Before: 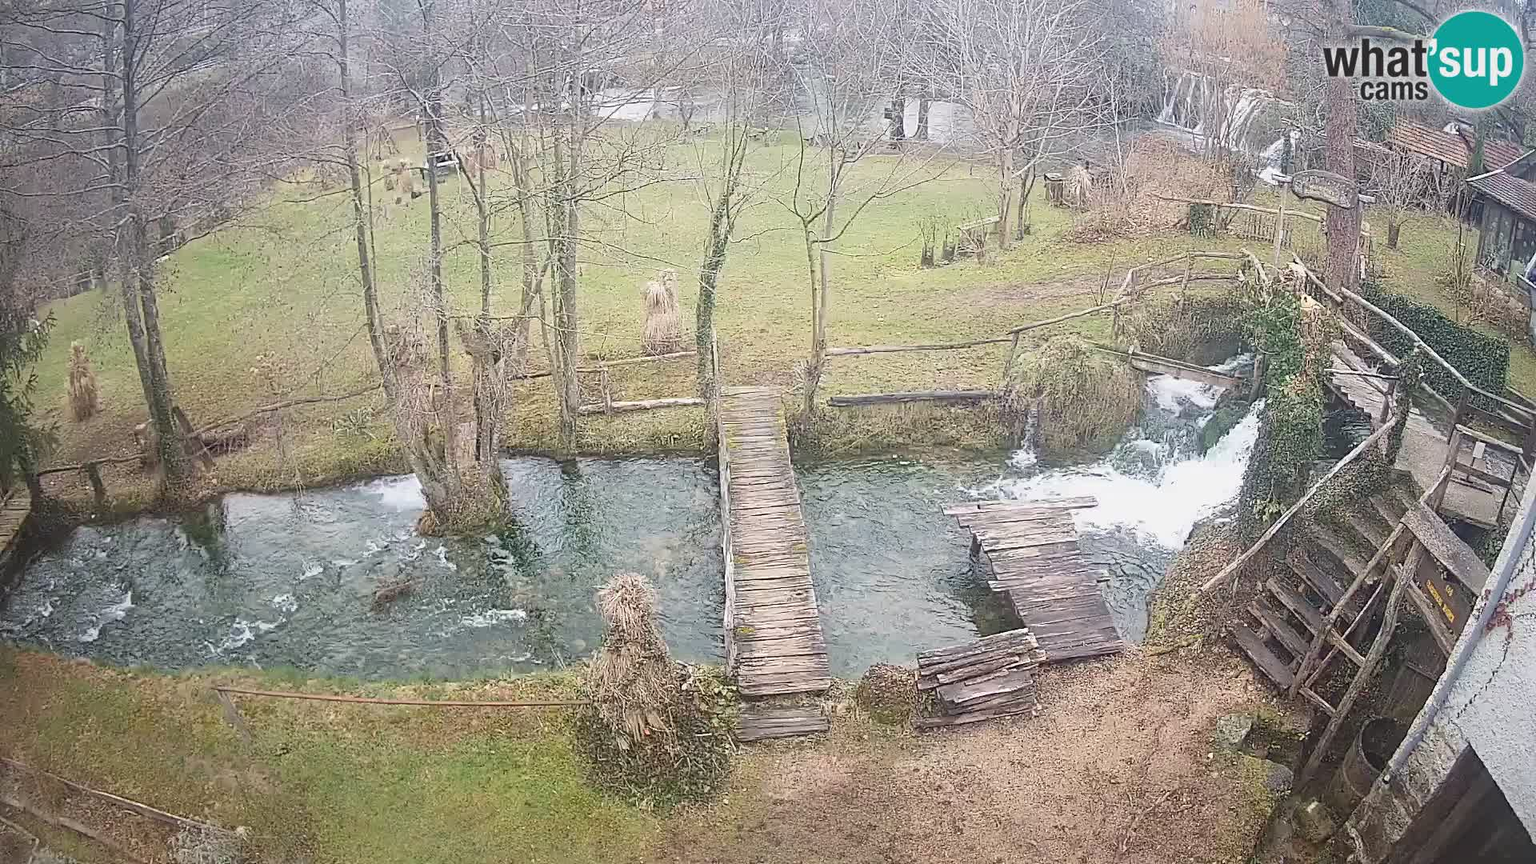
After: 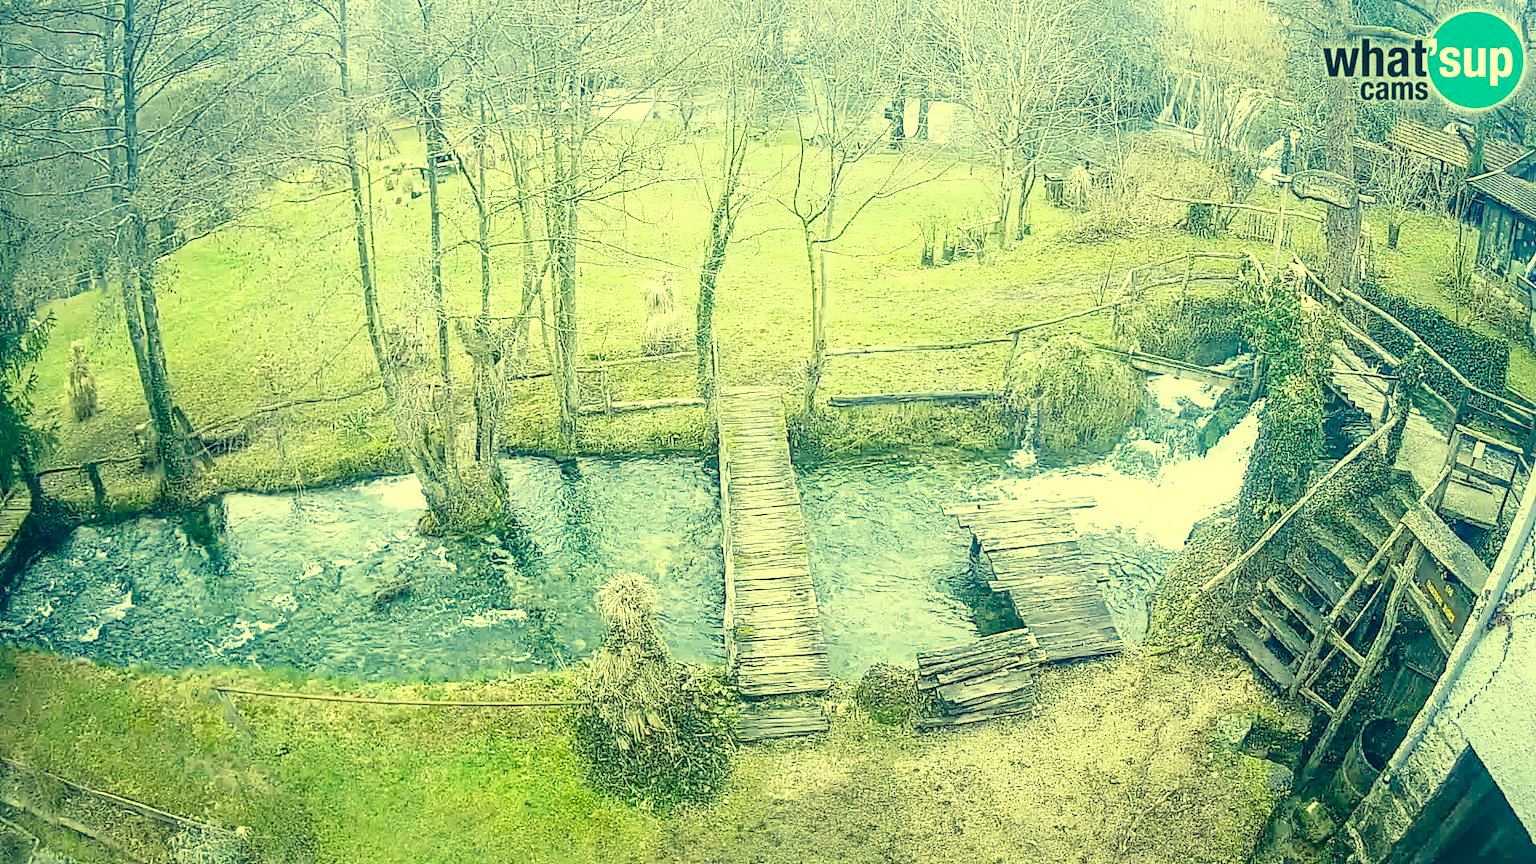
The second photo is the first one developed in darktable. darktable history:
color correction: highlights a* -15.83, highlights b* 39.67, shadows a* -39.62, shadows b* -26.01
local contrast: detail 150%
base curve: curves: ch0 [(0, 0) (0.028, 0.03) (0.121, 0.232) (0.46, 0.748) (0.859, 0.968) (1, 1)], preserve colors none
